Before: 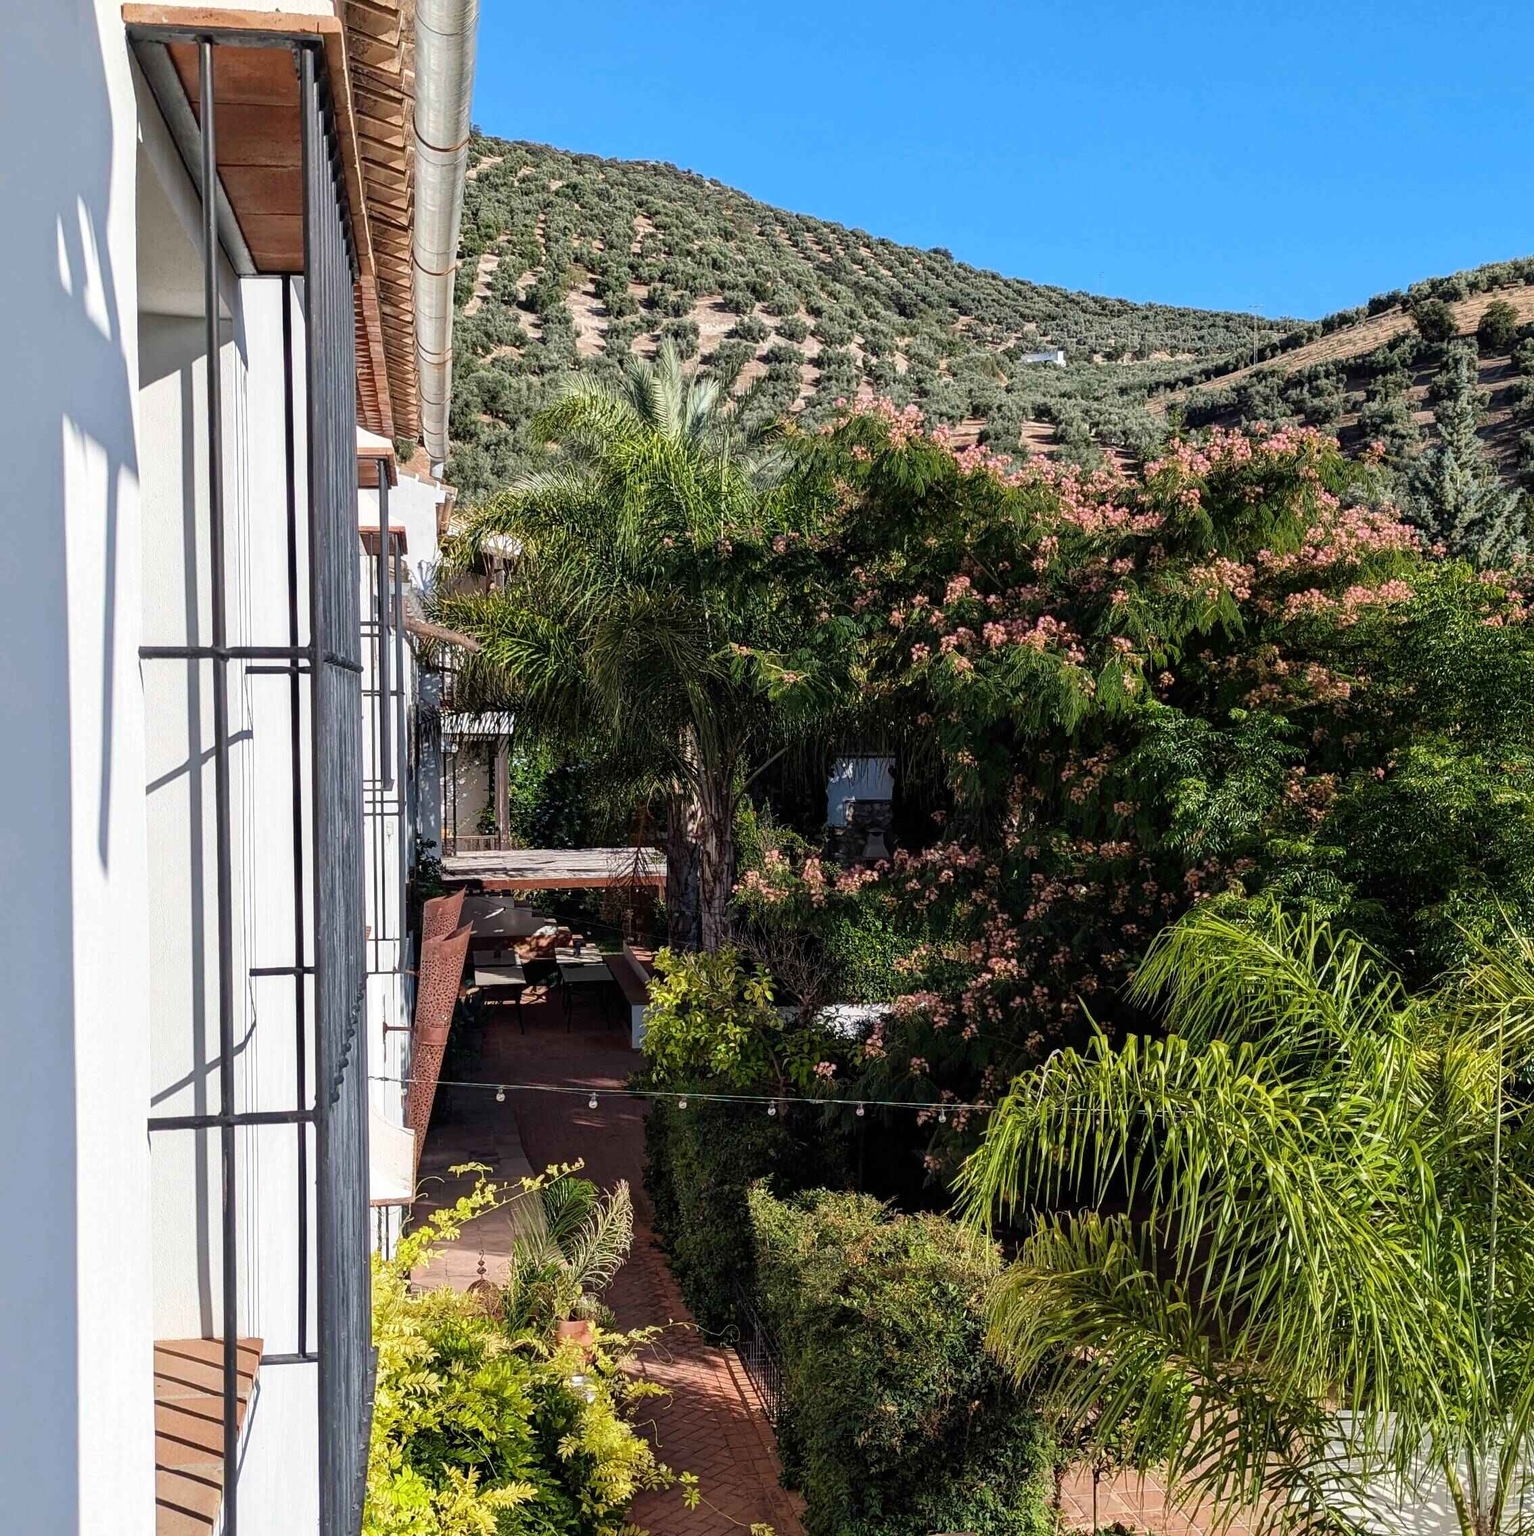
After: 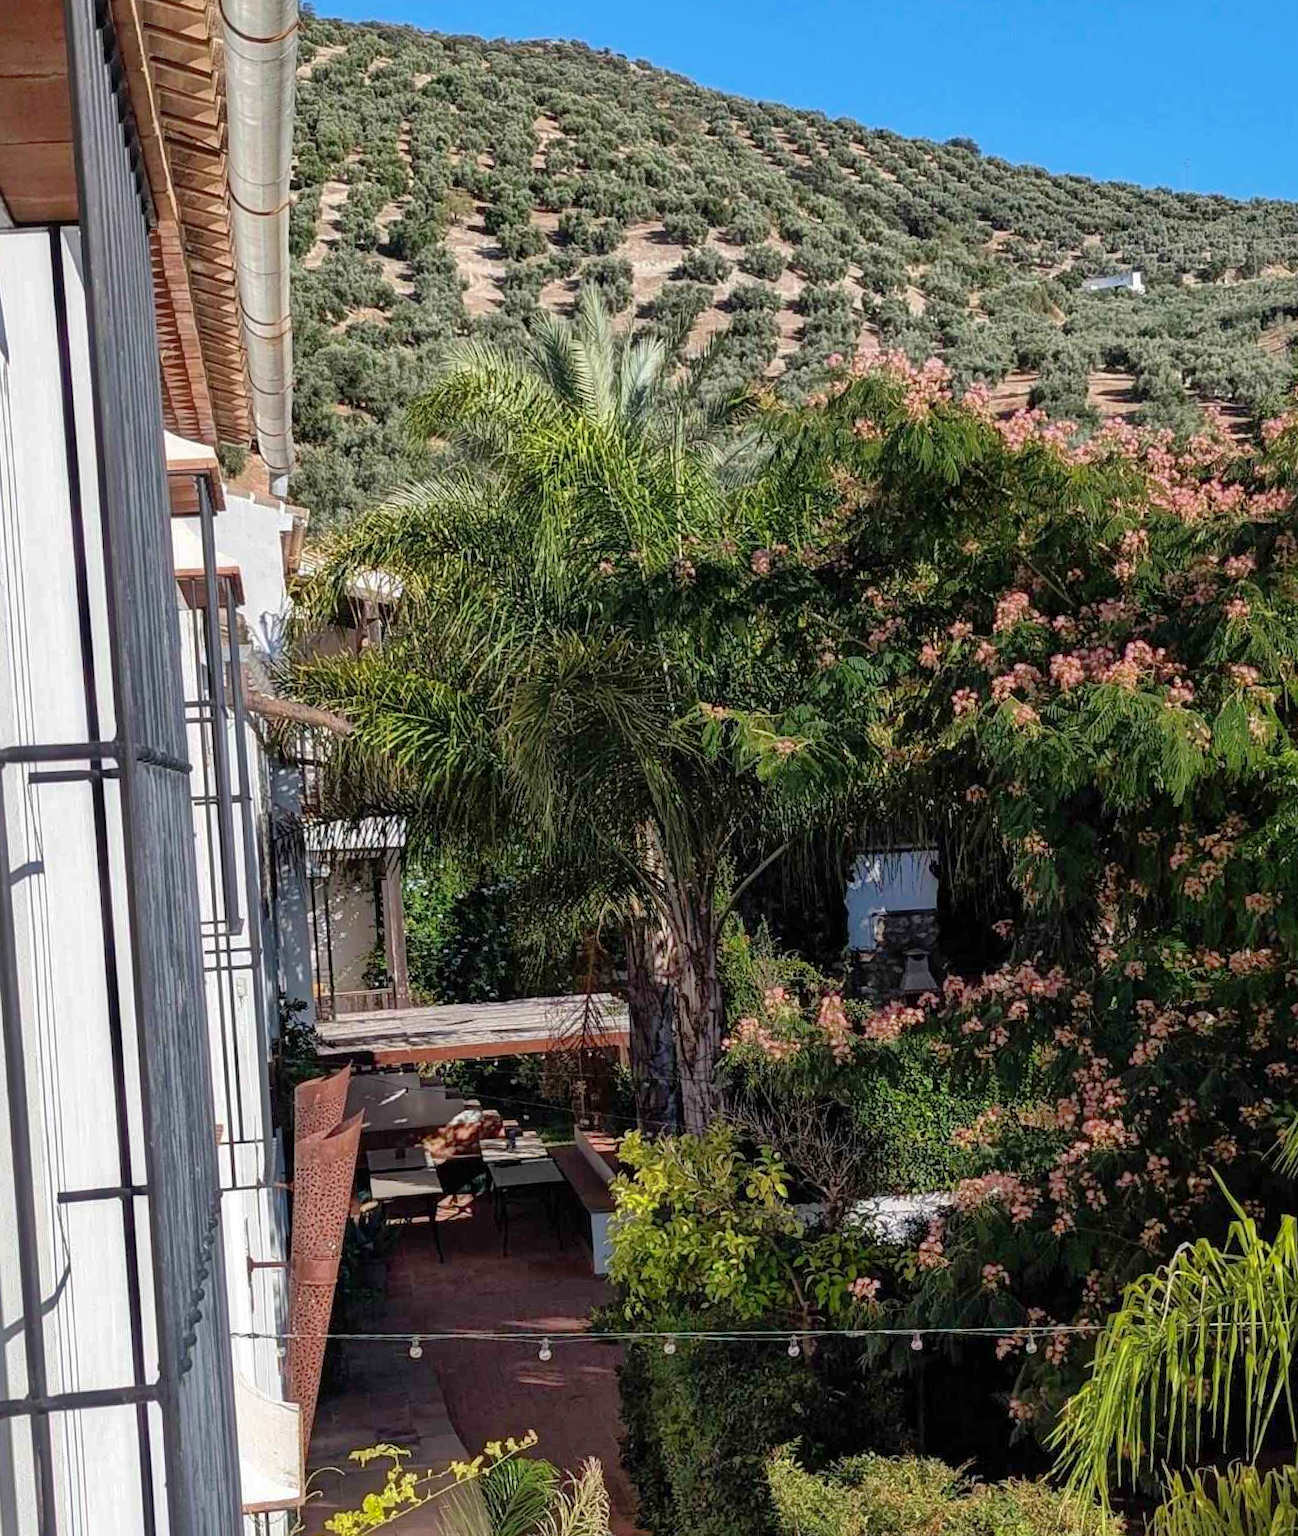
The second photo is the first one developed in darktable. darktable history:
rotate and perspective: rotation -3.18°, automatic cropping off
crop: left 16.202%, top 11.208%, right 26.045%, bottom 20.557%
shadows and highlights: on, module defaults
